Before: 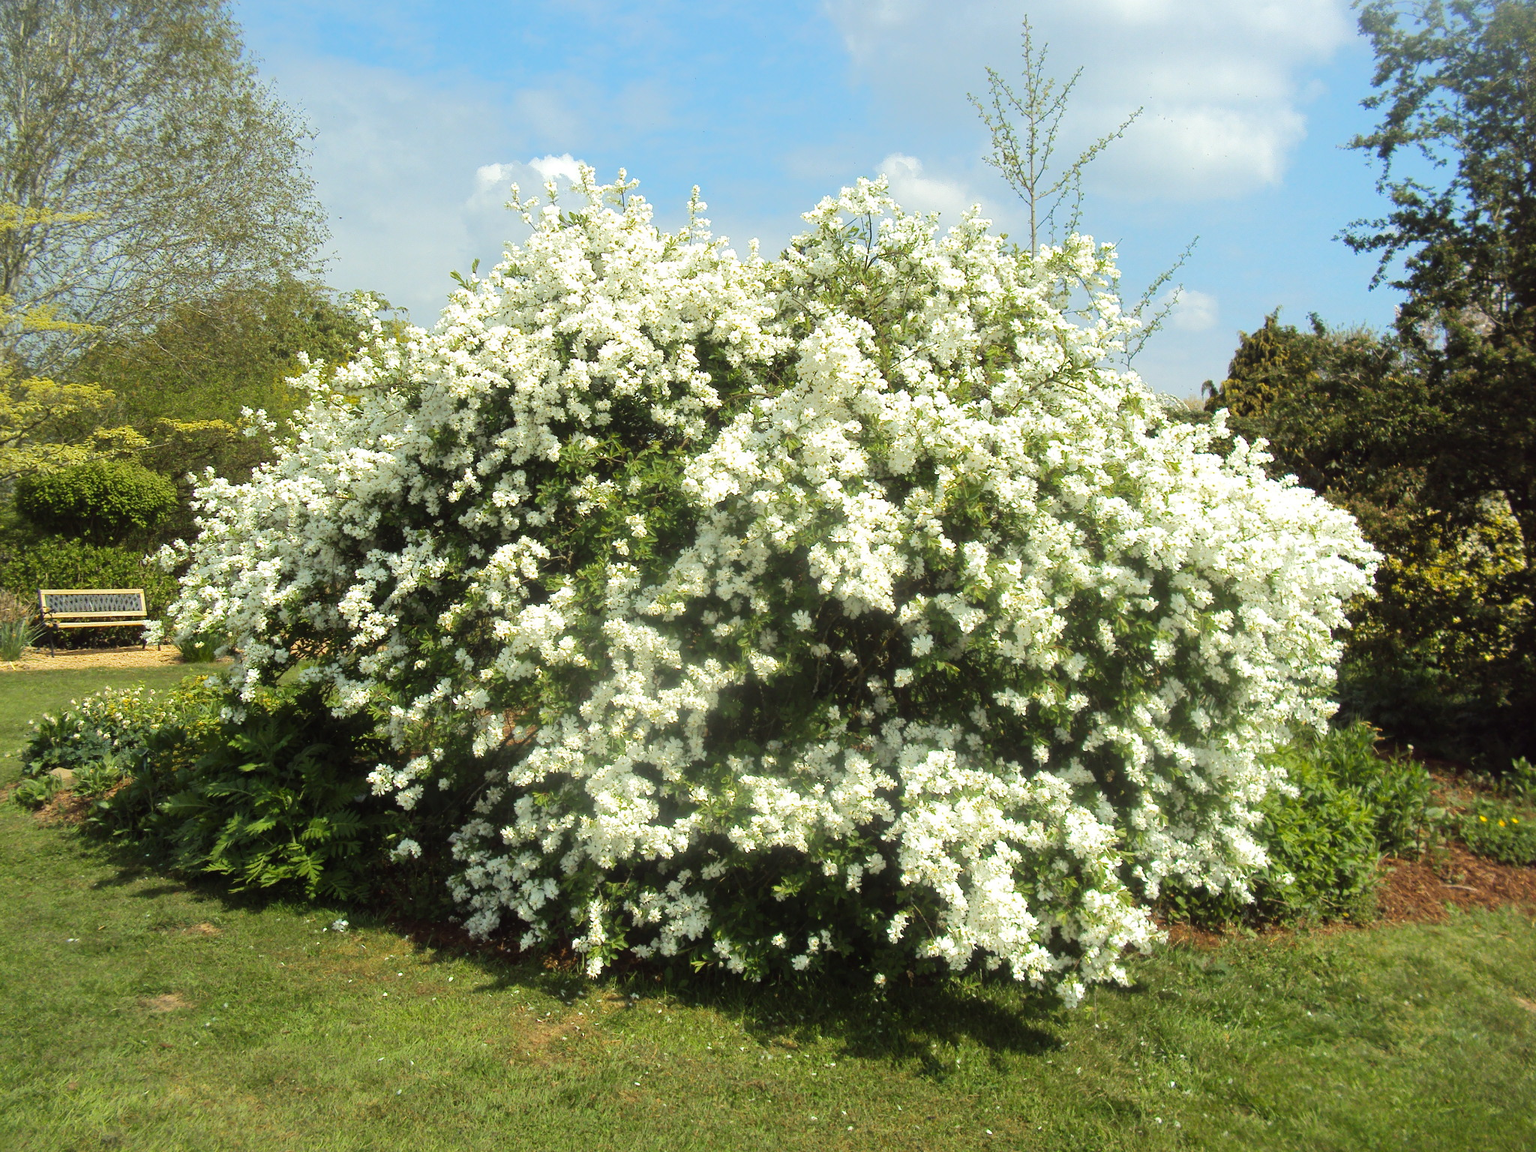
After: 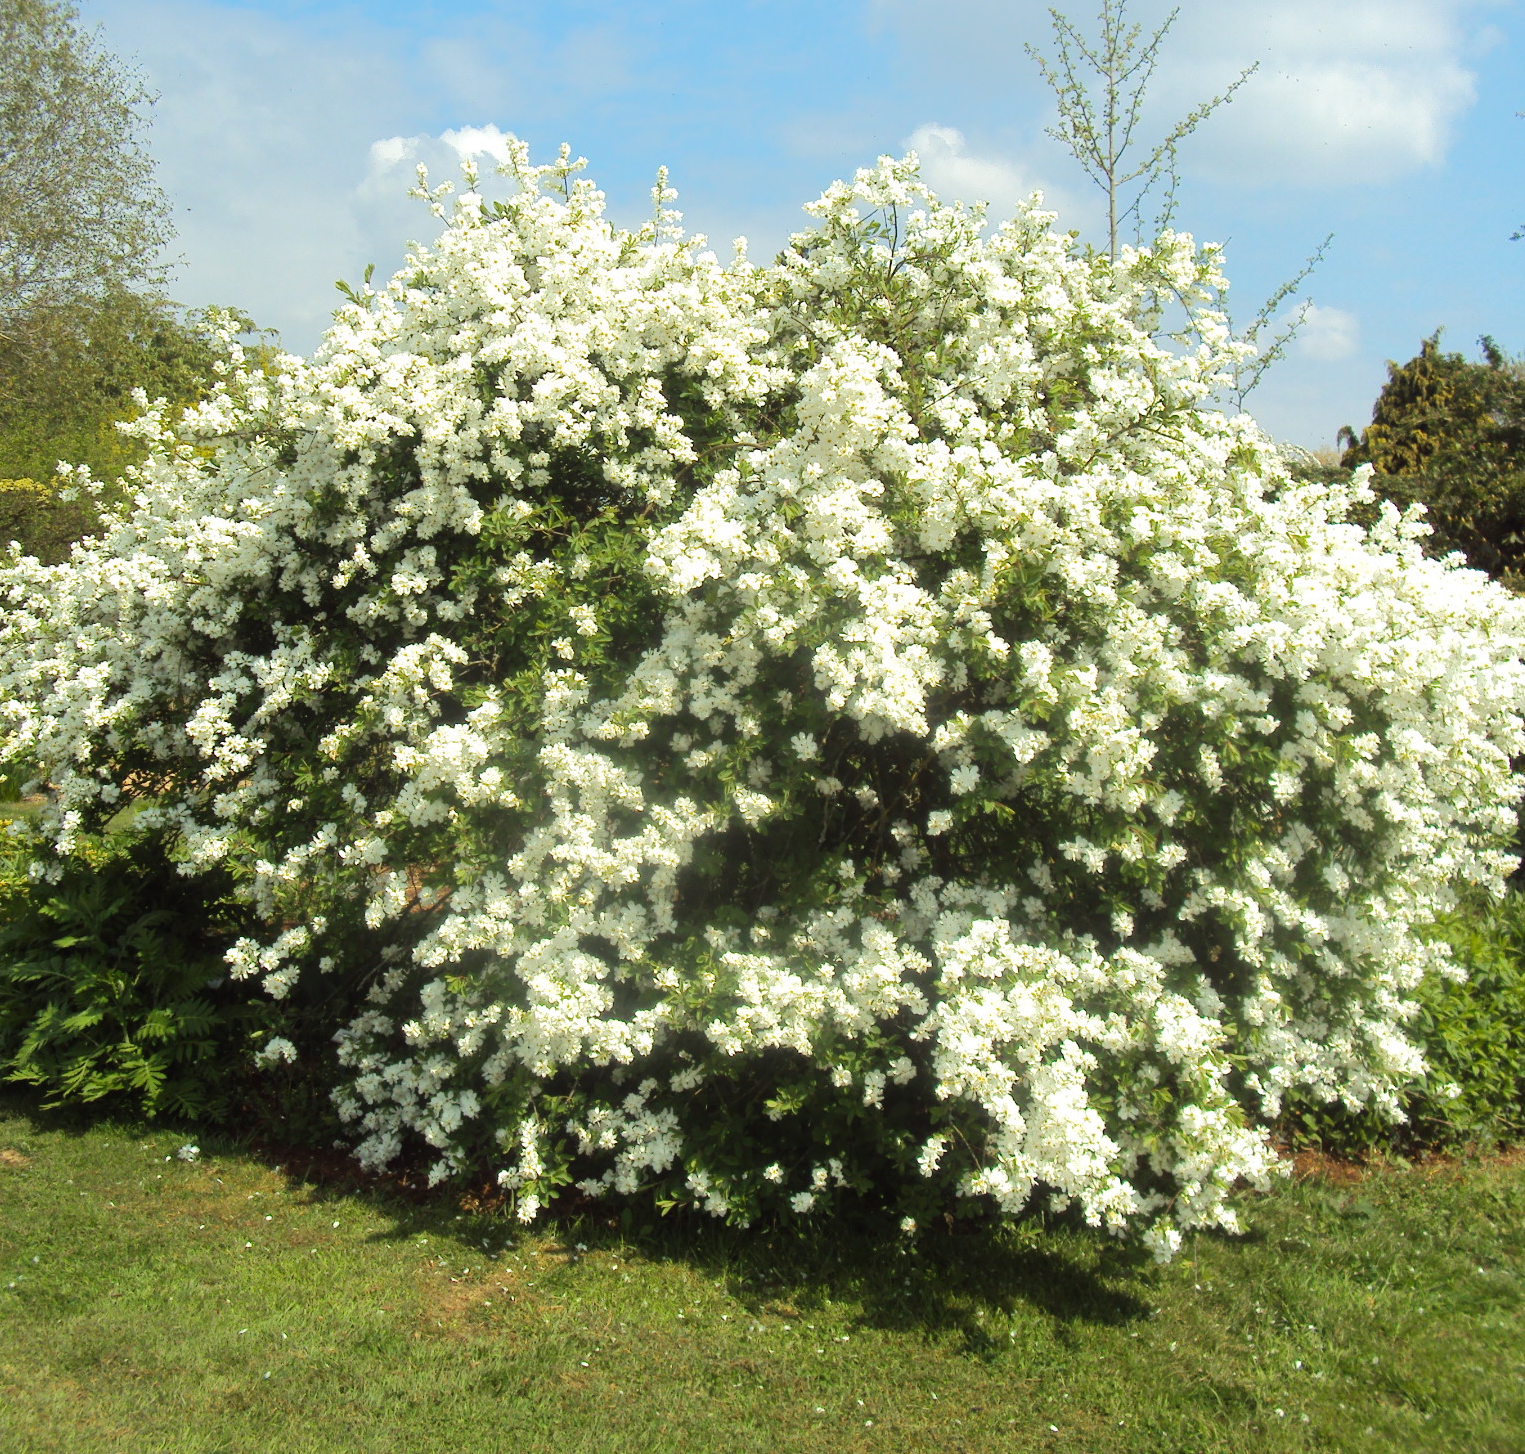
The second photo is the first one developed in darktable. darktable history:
crop and rotate: left 12.971%, top 5.335%, right 12.529%
